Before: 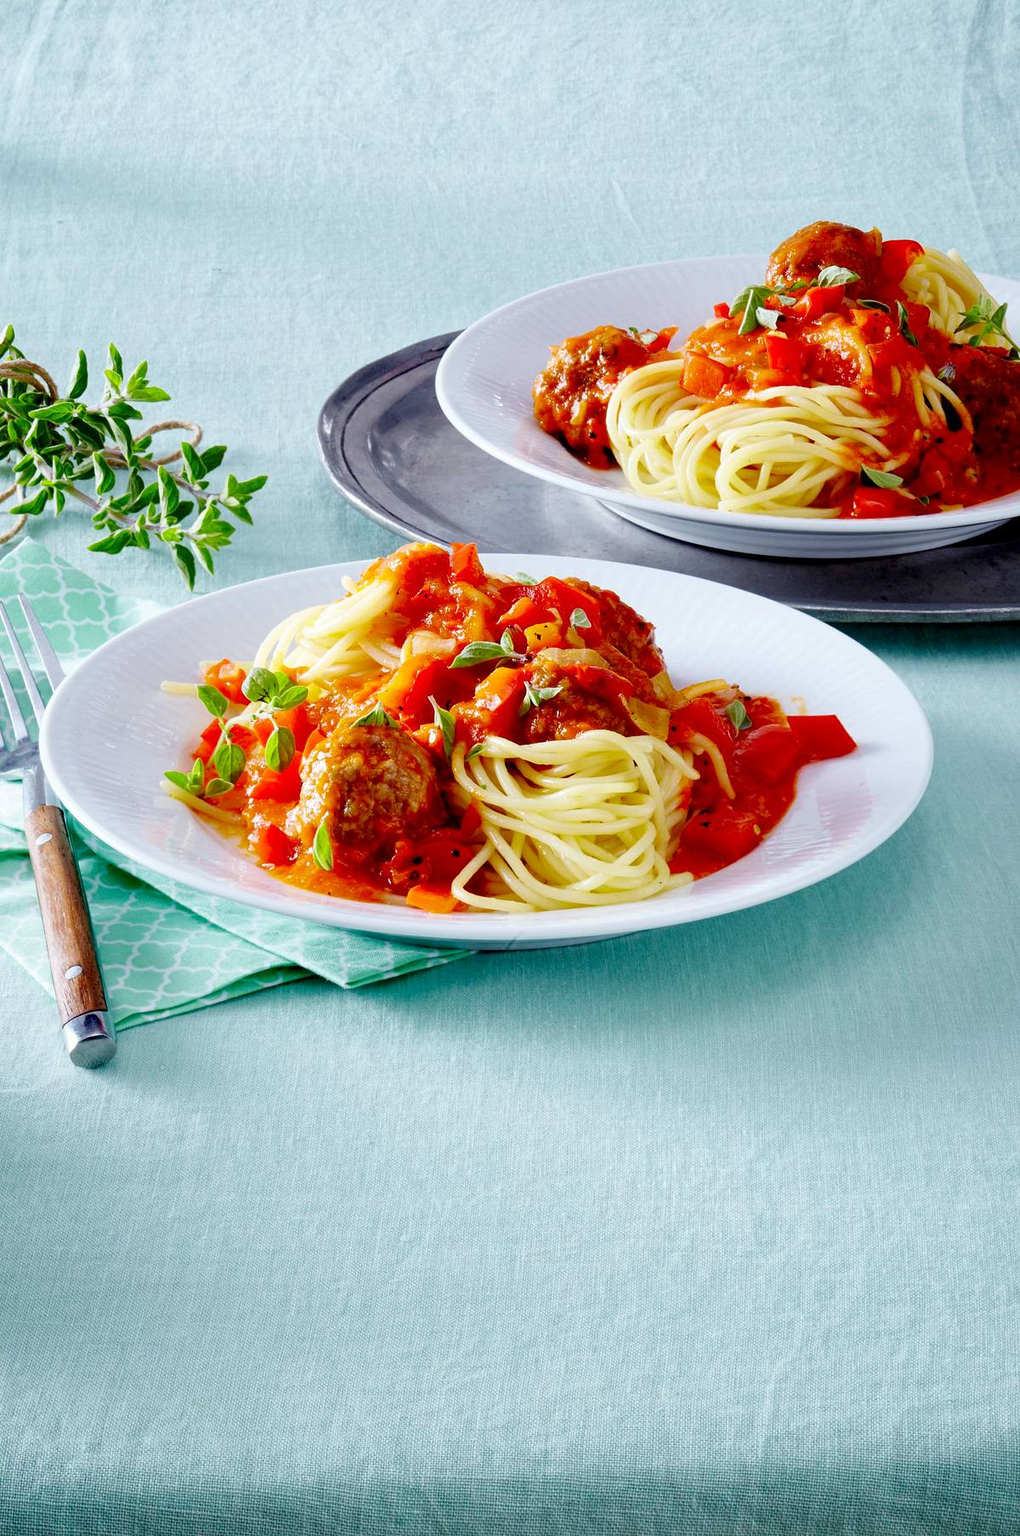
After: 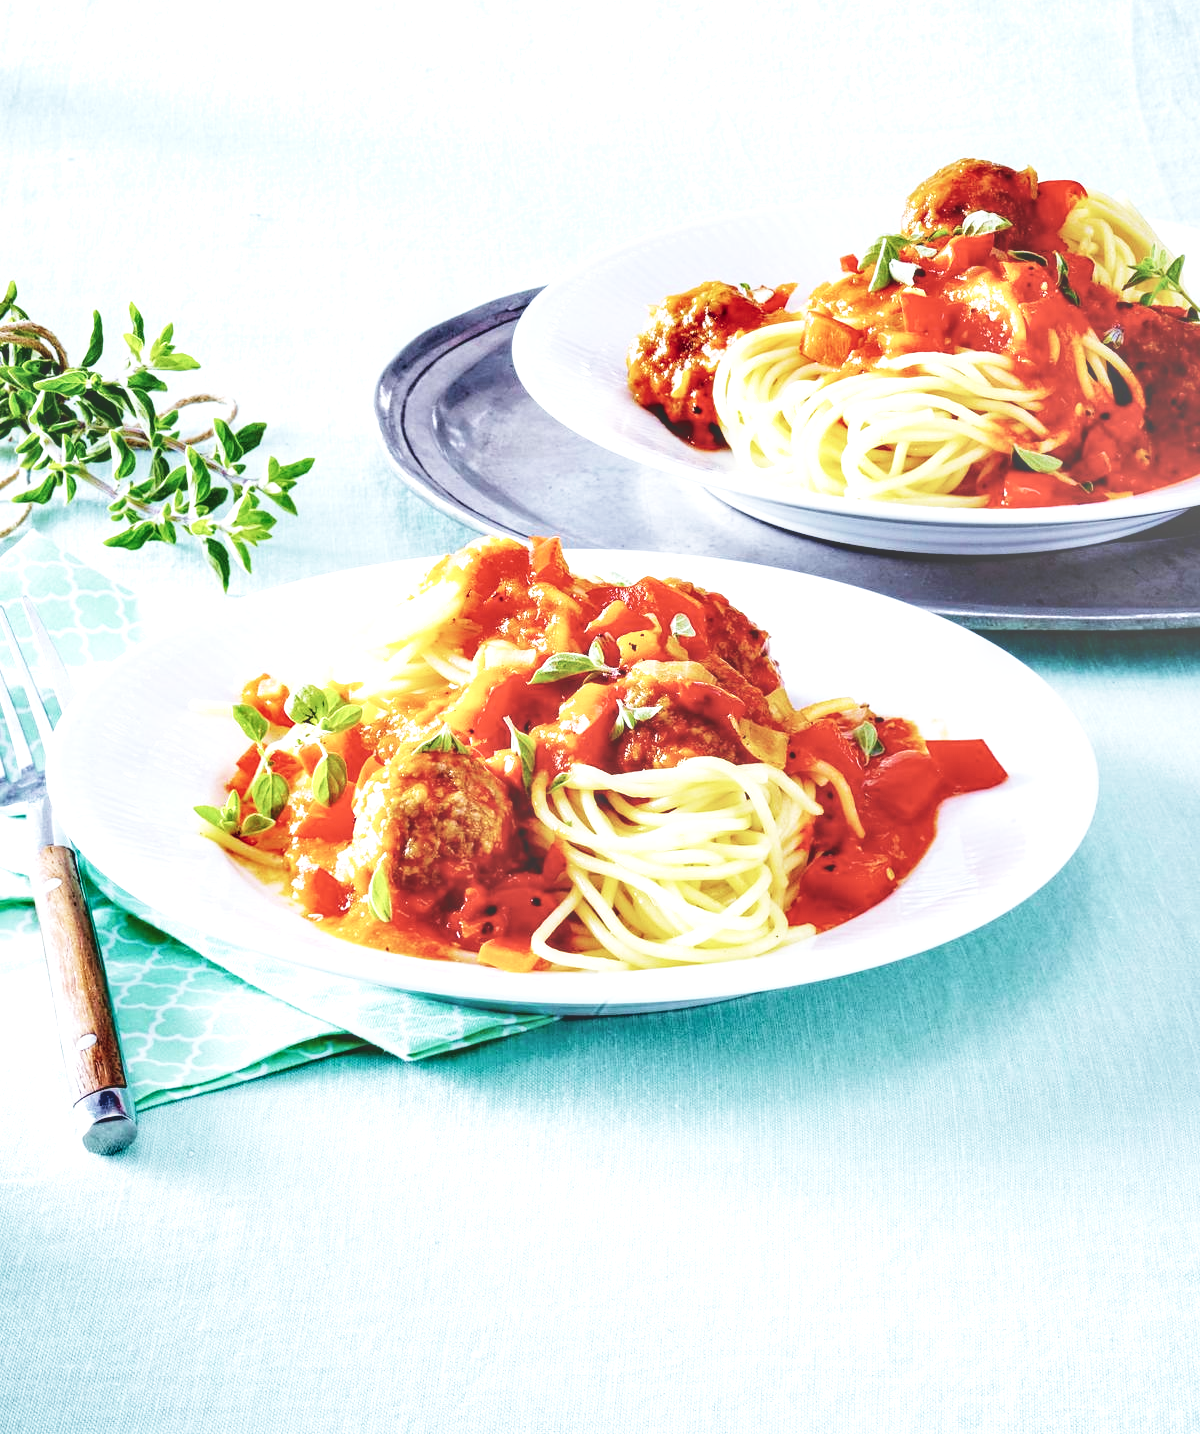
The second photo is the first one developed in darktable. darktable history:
base curve: curves: ch0 [(0, 0) (0.012, 0.01) (0.073, 0.168) (0.31, 0.711) (0.645, 0.957) (1, 1)], preserve colors none
white balance: red 0.974, blue 1.044
velvia: on, module defaults
local contrast: on, module defaults
tone curve: curves: ch0 [(0, 0) (0.003, 0.047) (0.011, 0.051) (0.025, 0.061) (0.044, 0.075) (0.069, 0.09) (0.1, 0.102) (0.136, 0.125) (0.177, 0.173) (0.224, 0.226) (0.277, 0.303) (0.335, 0.388) (0.399, 0.469) (0.468, 0.545) (0.543, 0.623) (0.623, 0.695) (0.709, 0.766) (0.801, 0.832) (0.898, 0.905) (1, 1)], preserve colors none
crop and rotate: top 5.667%, bottom 14.937%
shadows and highlights: shadows 12, white point adjustment 1.2, soften with gaussian
exposure: black level correction -0.041, exposure 0.064 EV, compensate highlight preservation false
